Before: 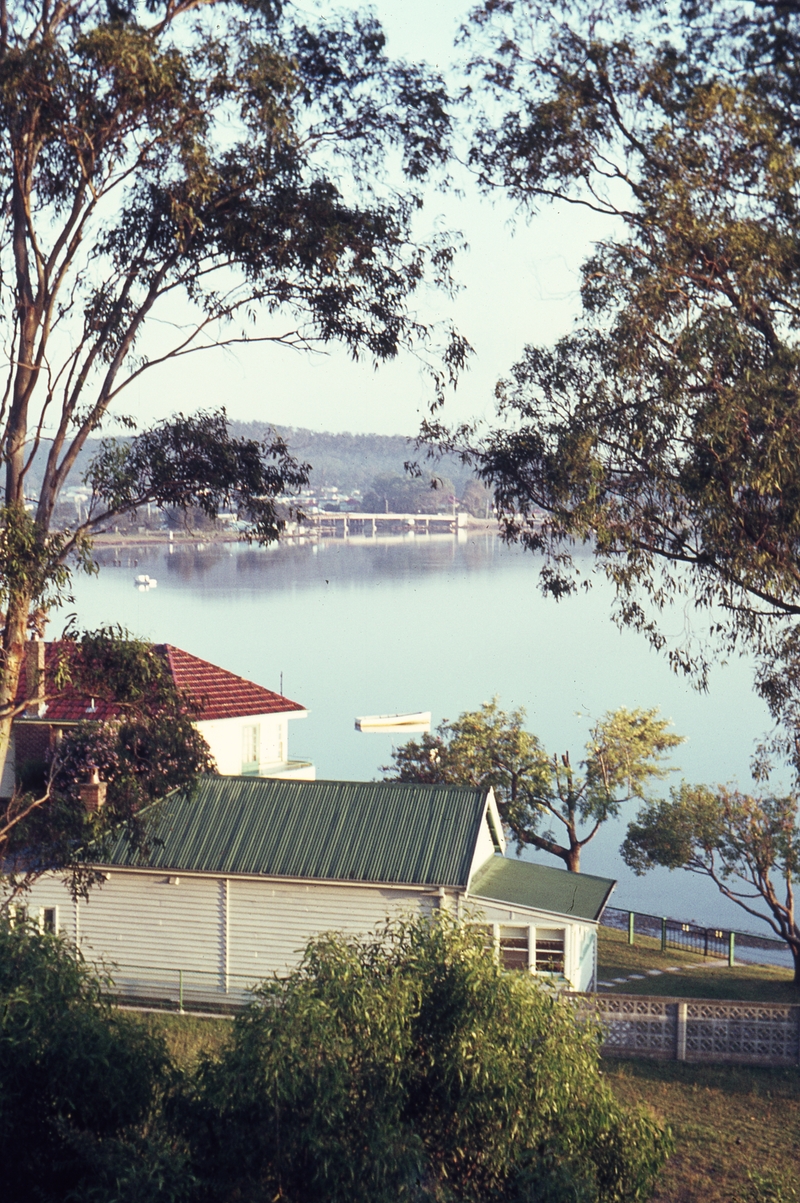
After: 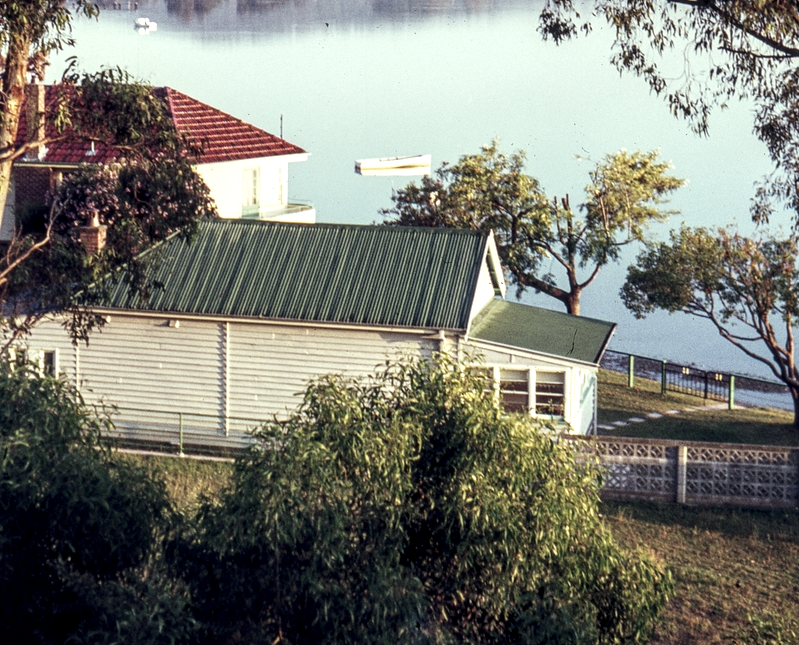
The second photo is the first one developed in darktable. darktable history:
crop and rotate: top 46.345%, right 0.021%
local contrast: detail 160%
